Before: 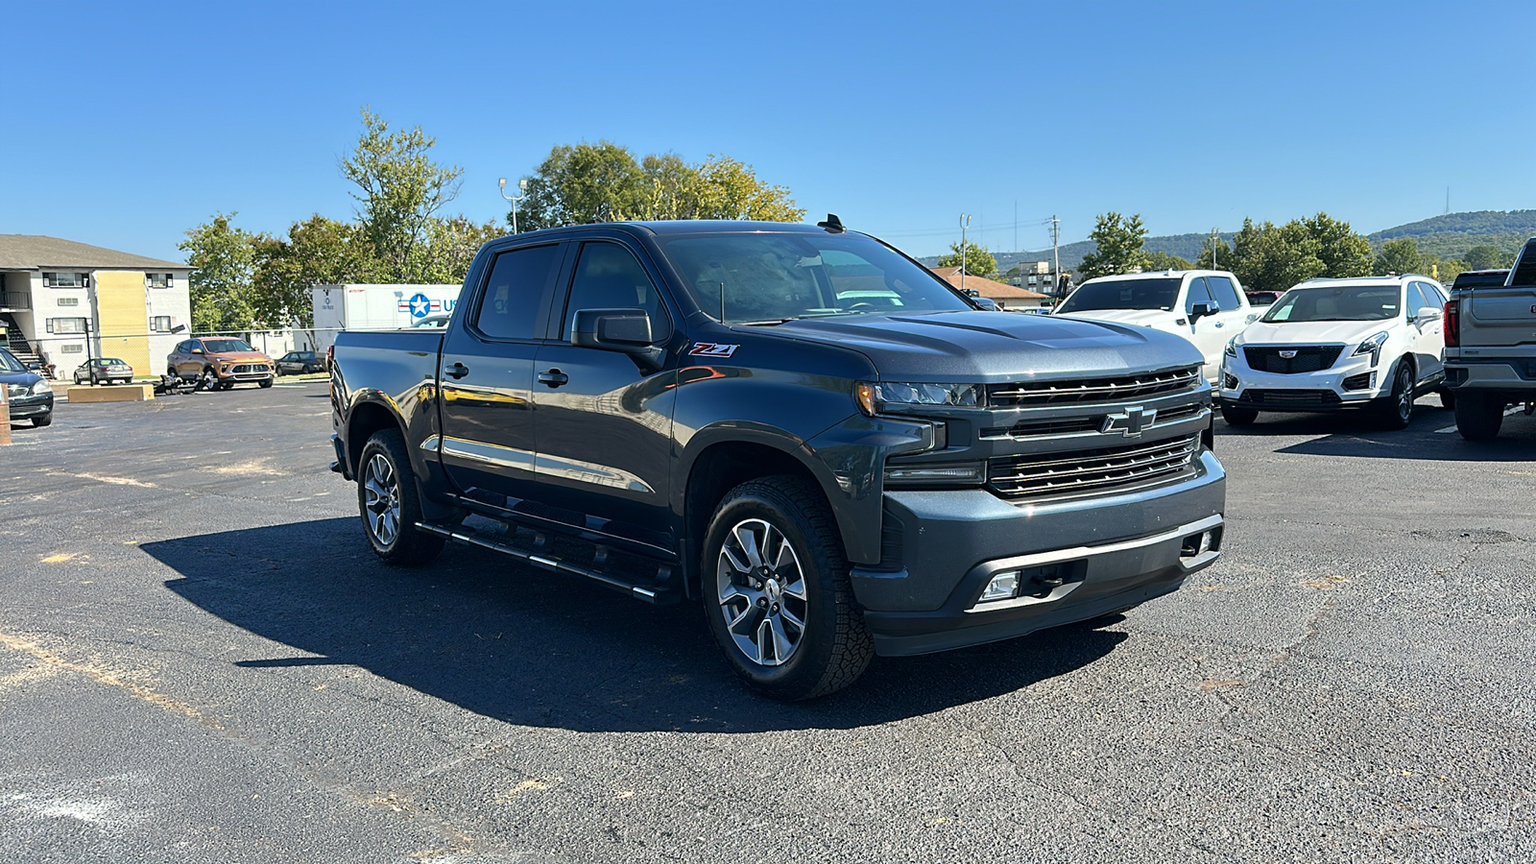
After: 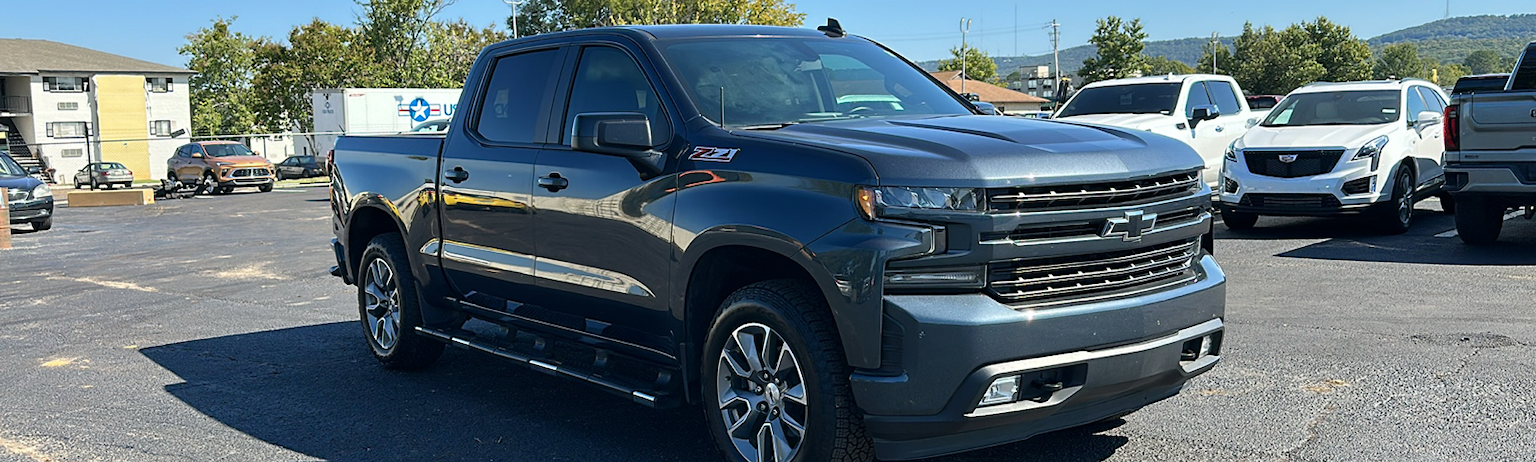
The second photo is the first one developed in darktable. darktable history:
crop and rotate: top 22.683%, bottom 23.673%
